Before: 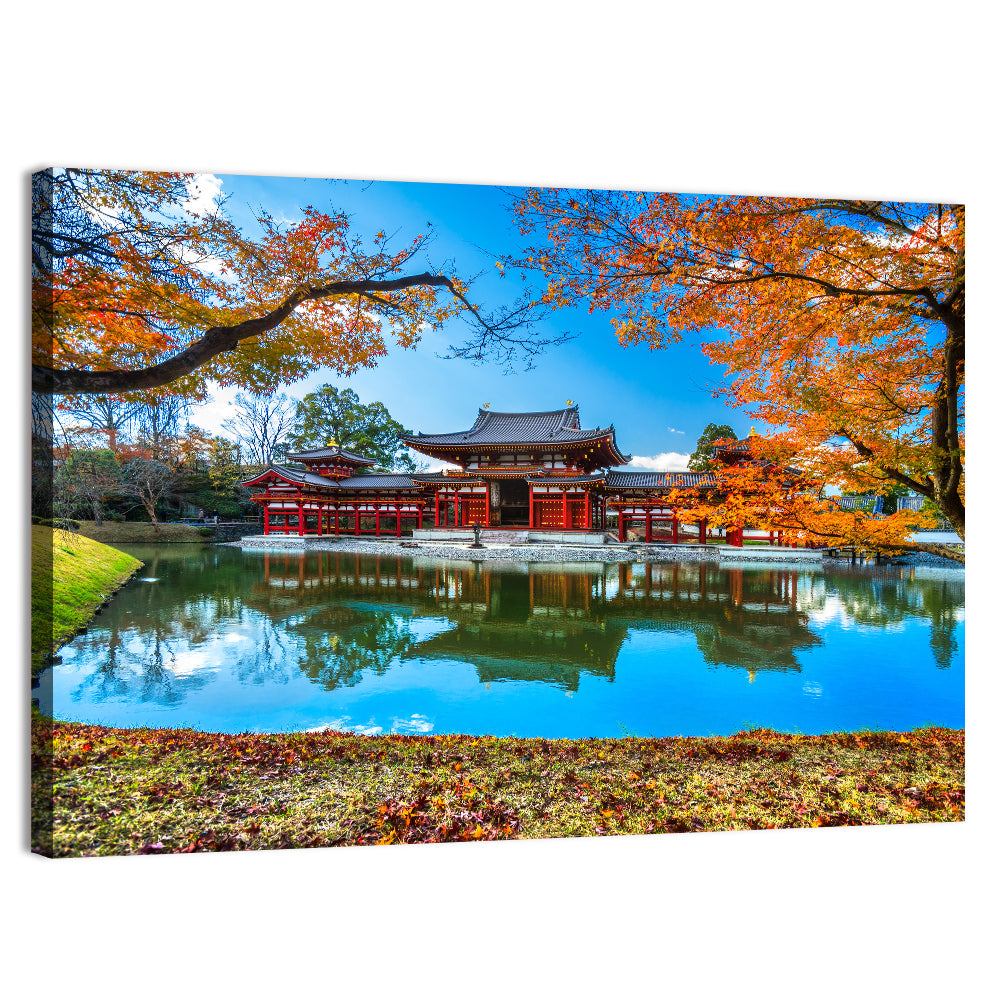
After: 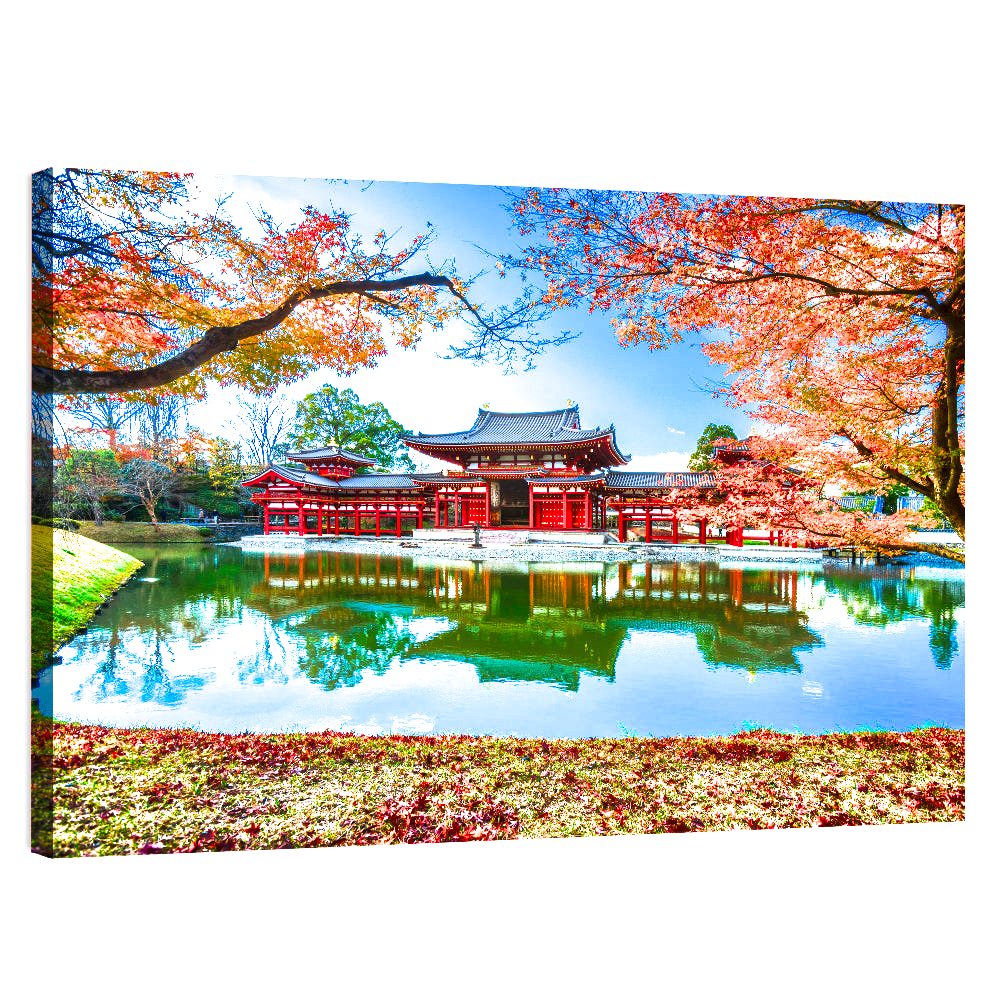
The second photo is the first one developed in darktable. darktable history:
contrast brightness saturation: saturation 0.5
exposure: black level correction 0, exposure 1.475 EV, compensate highlight preservation false
filmic rgb: black relative exposure -16 EV, white relative exposure 2.94 EV, hardness 10, color science v6 (2022)
shadows and highlights: shadows -88.65, highlights -37.26, soften with gaussian
